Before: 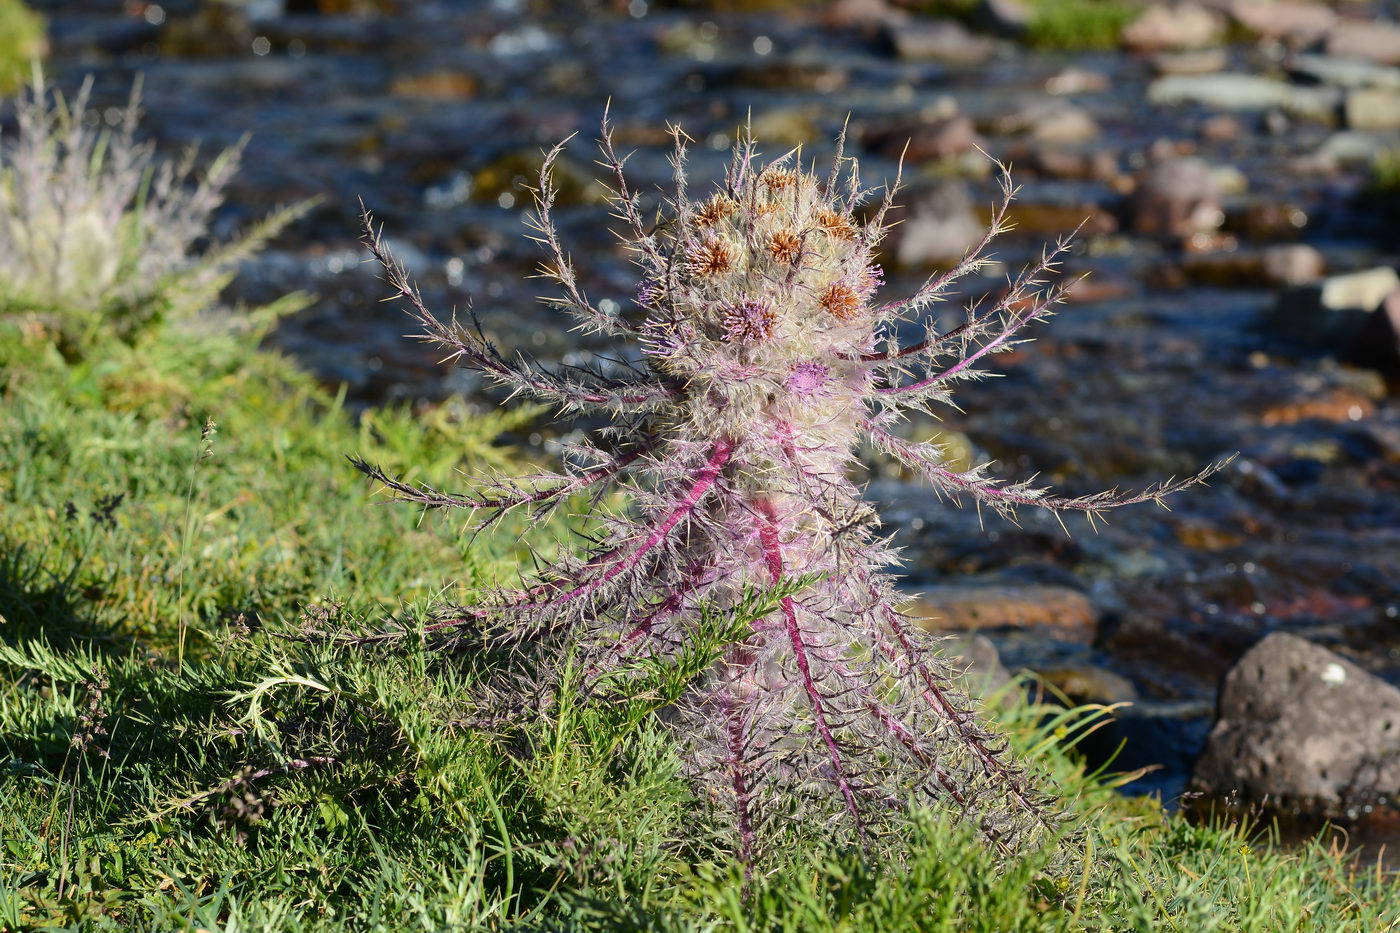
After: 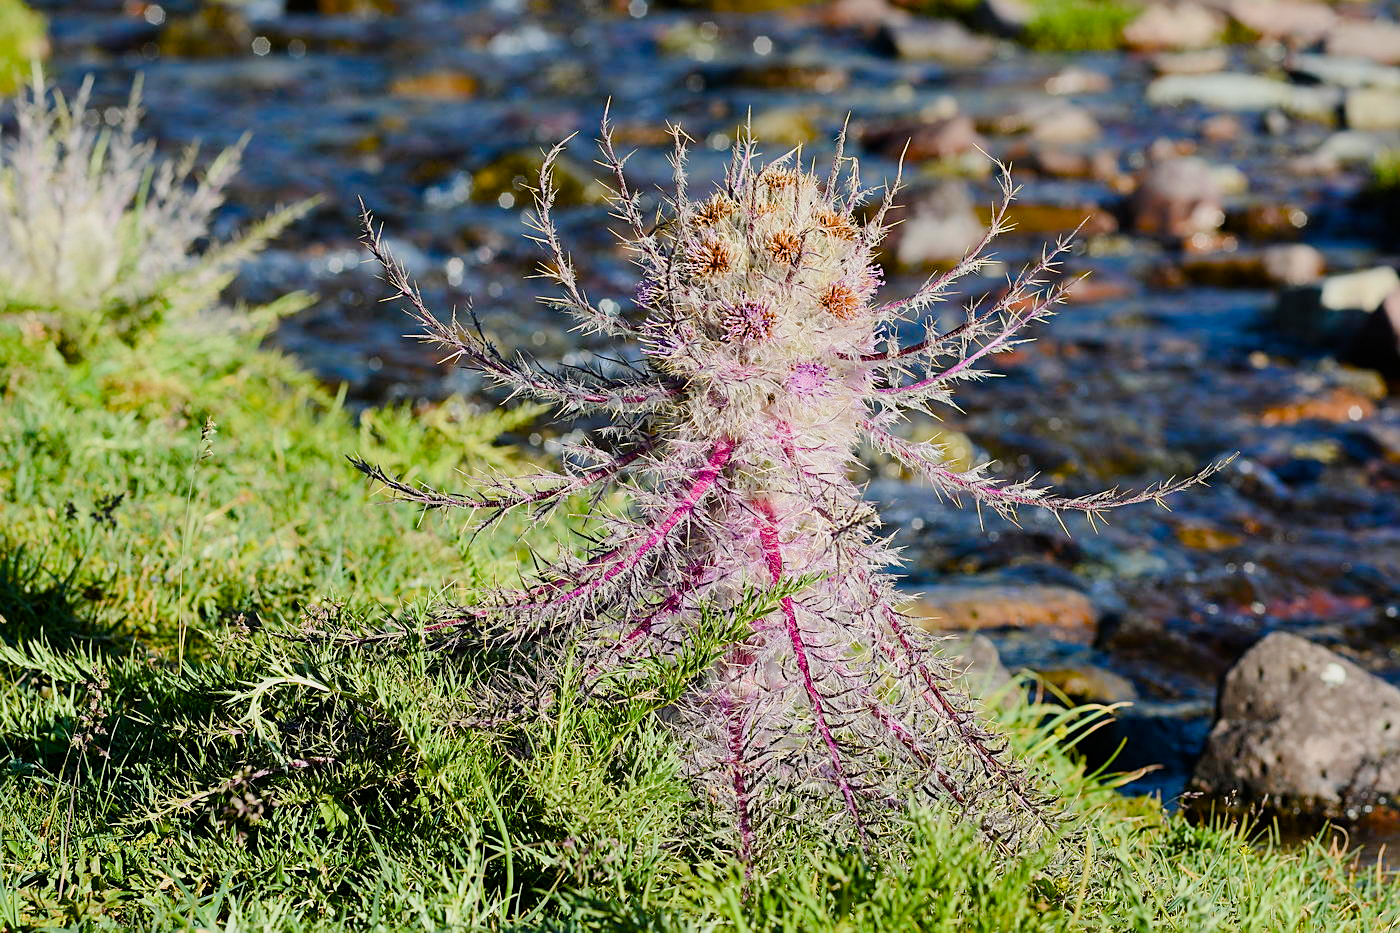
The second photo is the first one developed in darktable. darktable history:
sharpen: on, module defaults
exposure: black level correction 0, exposure 0.691 EV, compensate highlight preservation false
filmic rgb: black relative exposure -7.65 EV, white relative exposure 4.56 EV, threshold 3.02 EV, hardness 3.61, contrast 0.992, enable highlight reconstruction true
color balance rgb: perceptual saturation grading › global saturation 46.219%, perceptual saturation grading › highlights -50.222%, perceptual saturation grading › shadows 31.205%, global vibrance 9.718%
